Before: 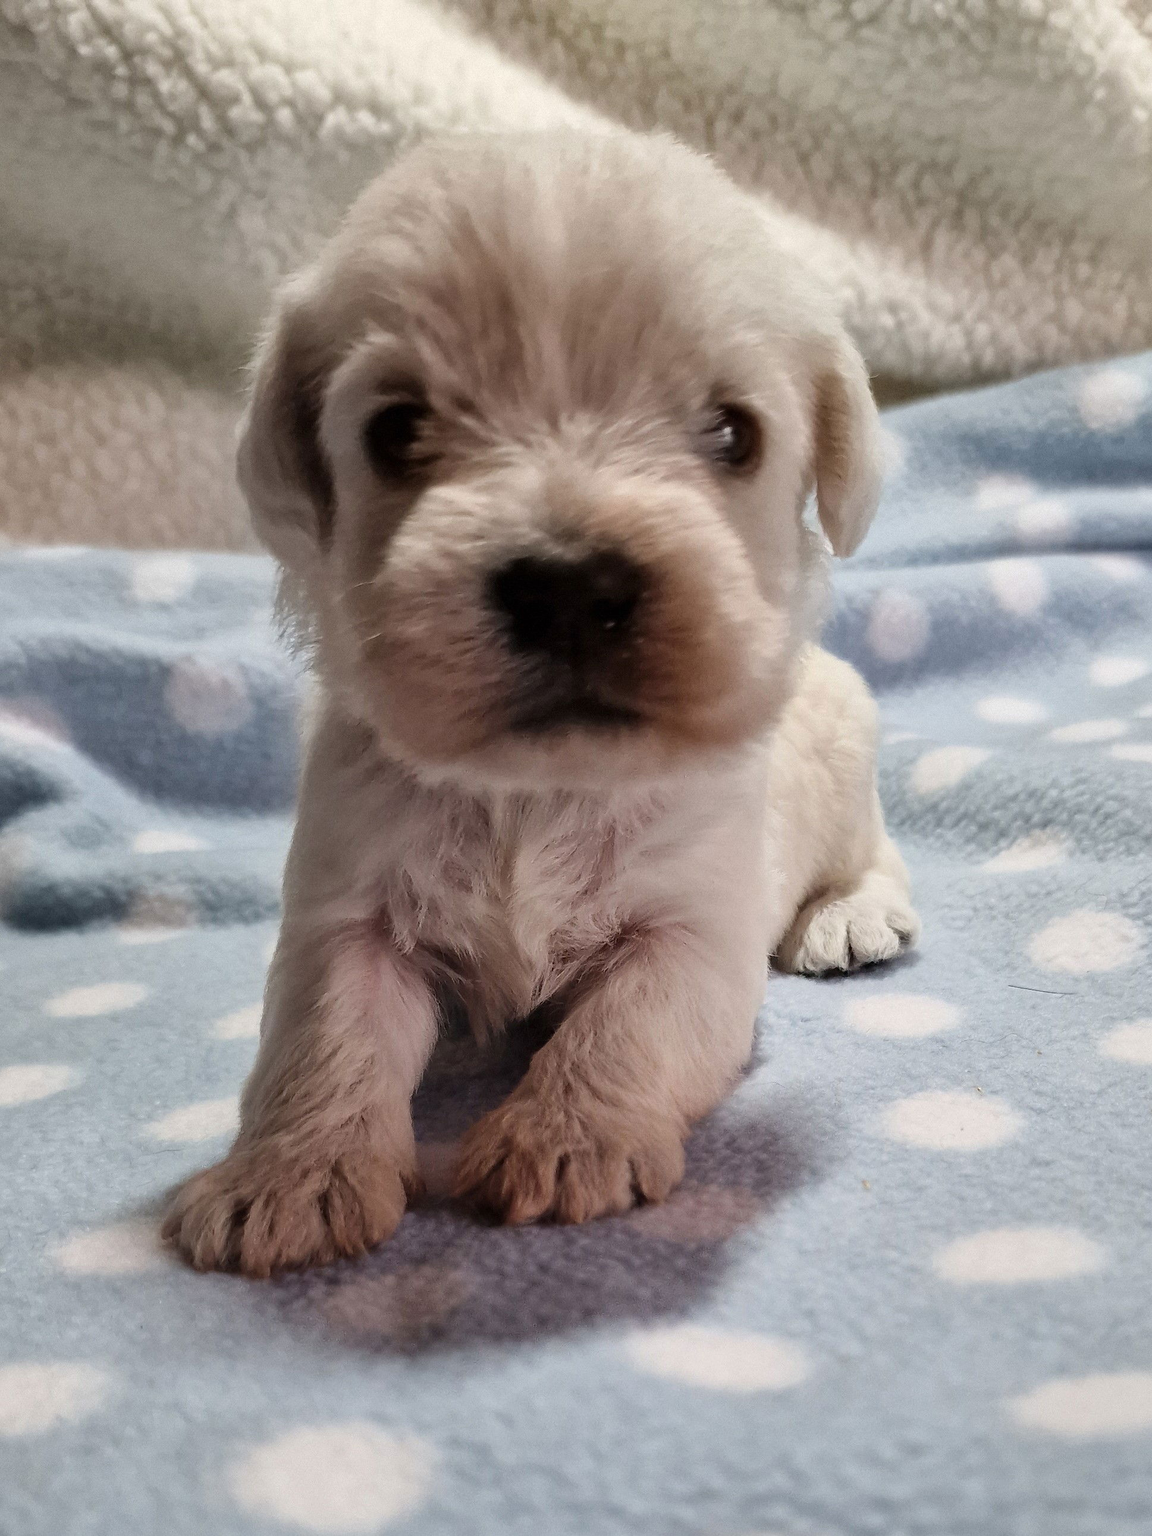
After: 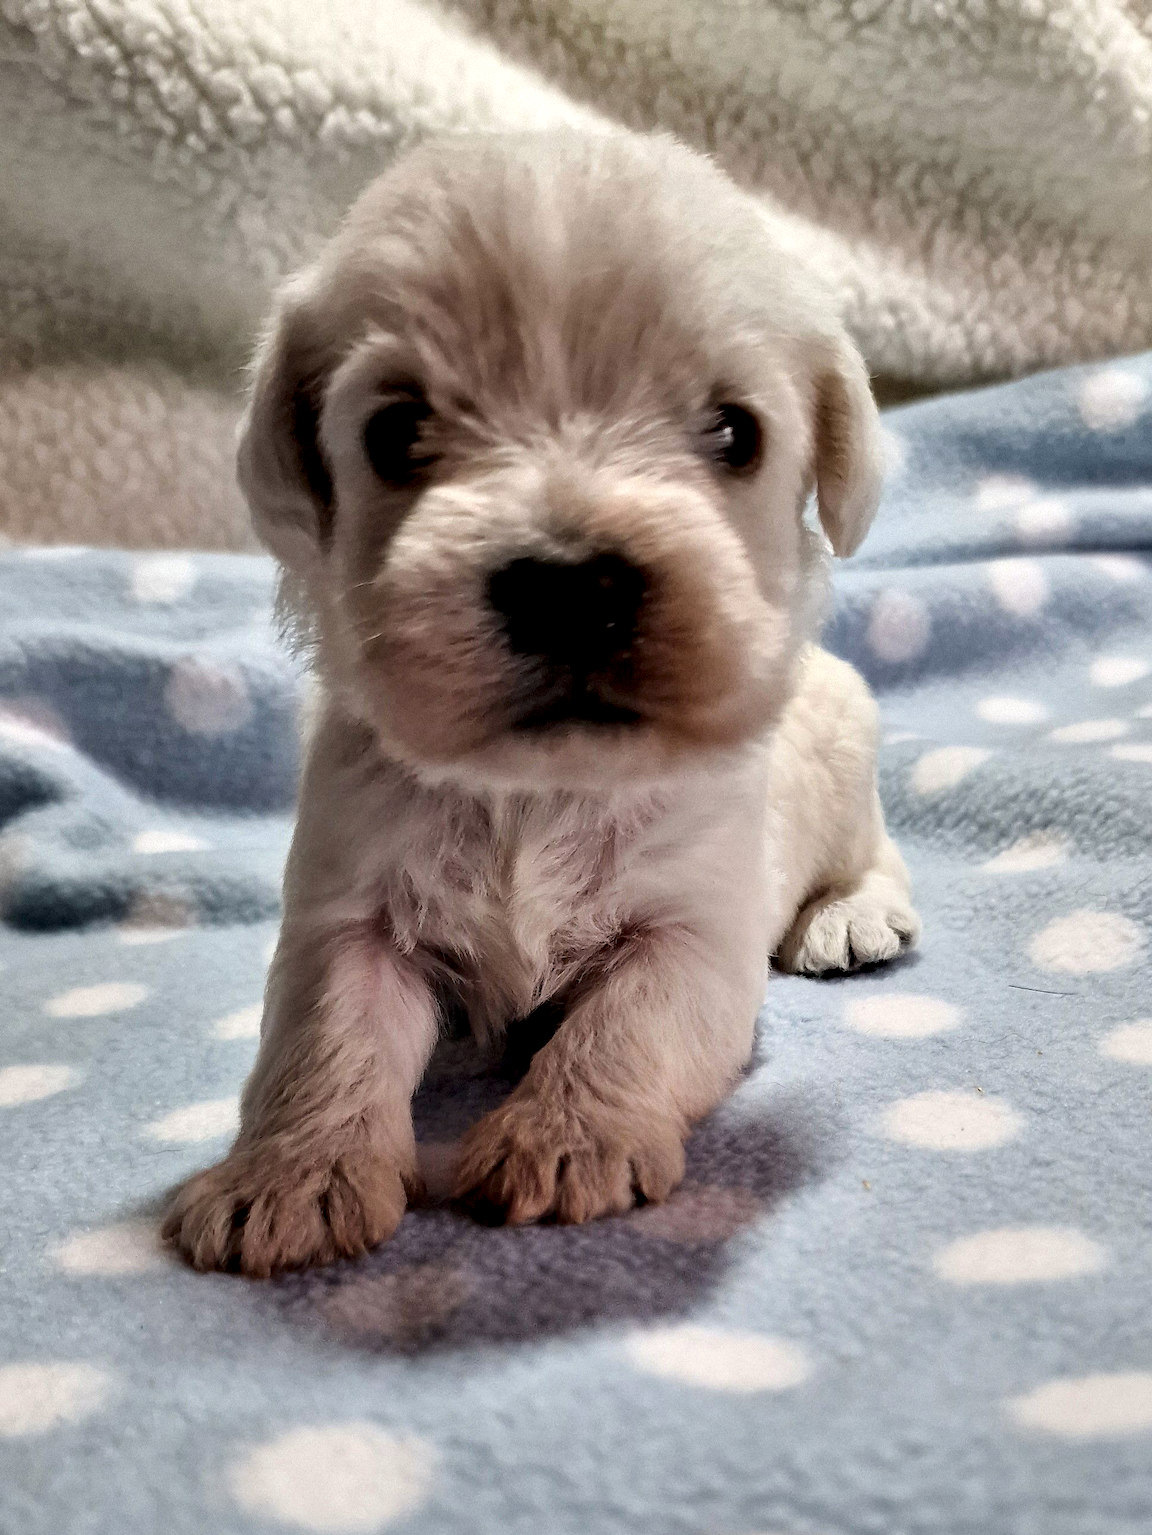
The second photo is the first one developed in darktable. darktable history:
contrast equalizer: octaves 7, y [[0.6 ×6], [0.55 ×6], [0 ×6], [0 ×6], [0 ×6]], mix 0.798
